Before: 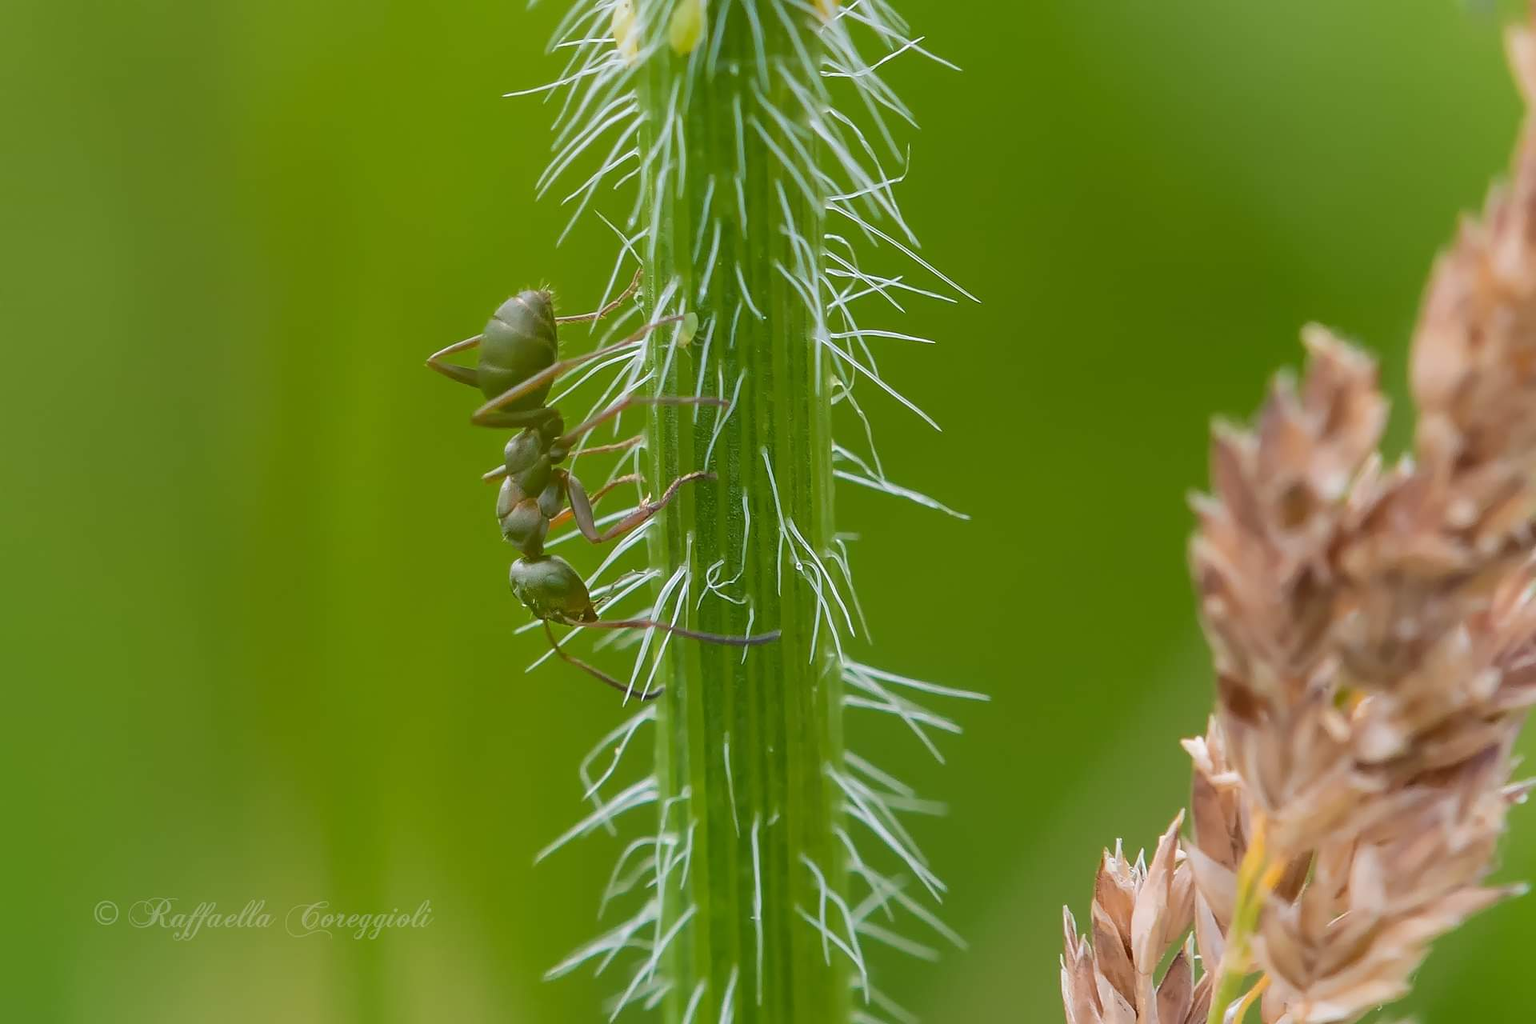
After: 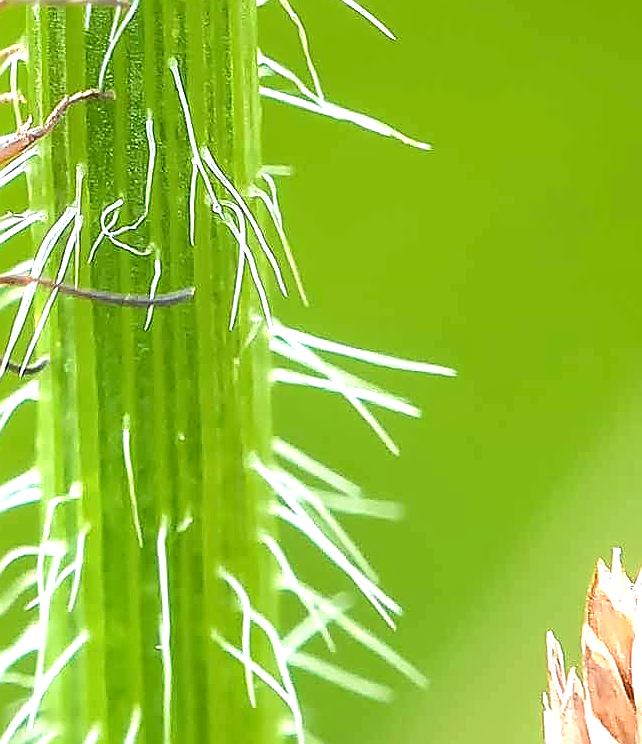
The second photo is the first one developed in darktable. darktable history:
crop: left 40.754%, top 39.082%, right 25.781%, bottom 2.745%
sharpen: radius 1.691, amount 1.301
exposure: black level correction 0, exposure 1.453 EV, compensate highlight preservation false
local contrast: on, module defaults
